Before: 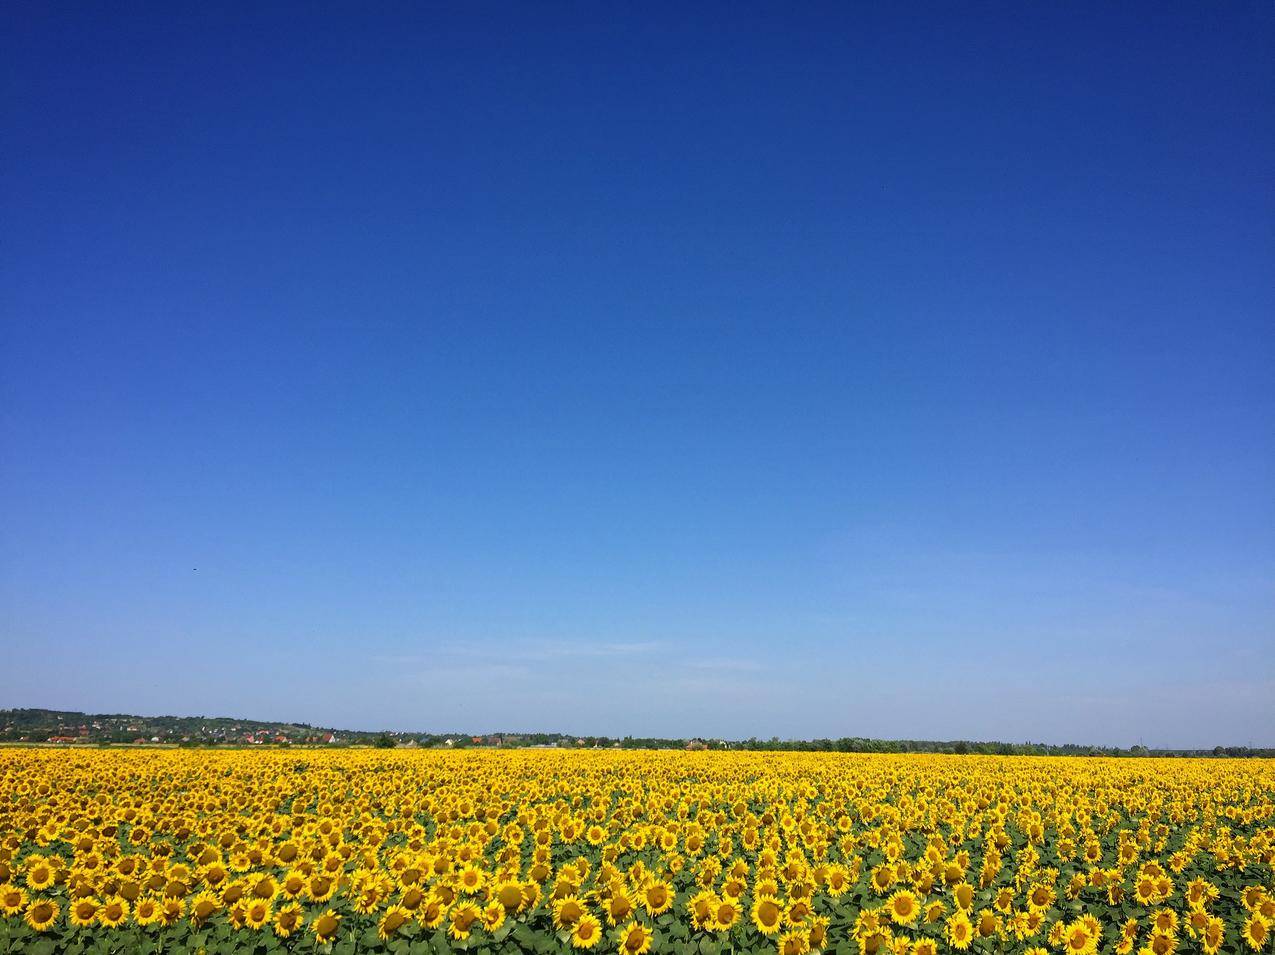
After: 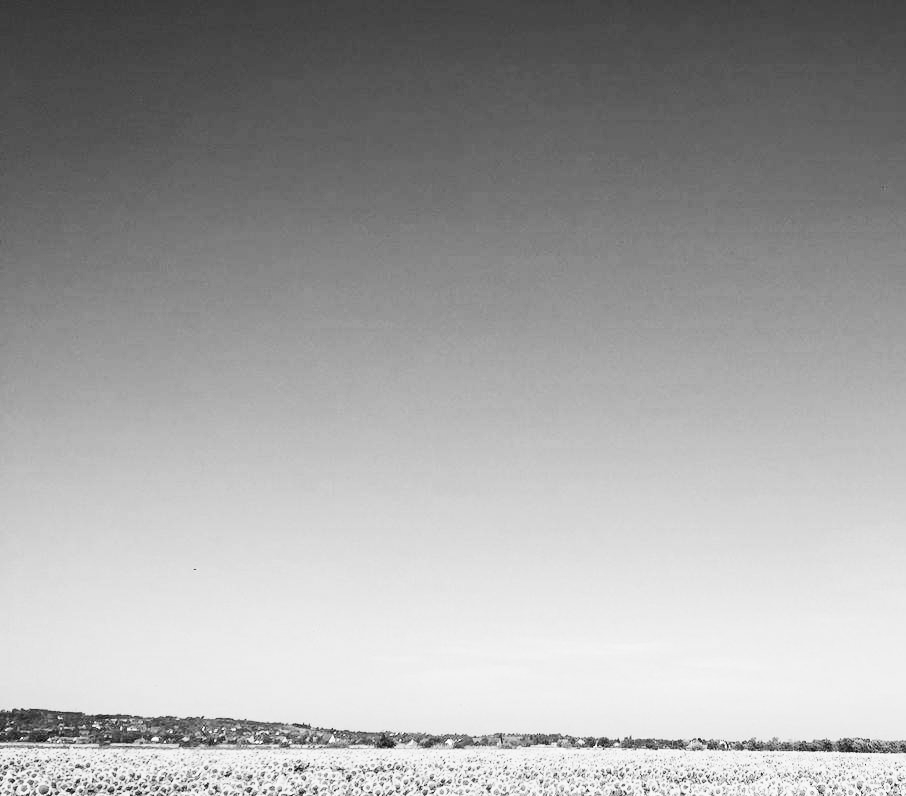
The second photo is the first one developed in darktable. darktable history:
base curve: curves: ch0 [(0, 0.003) (0.001, 0.002) (0.006, 0.004) (0.02, 0.022) (0.048, 0.086) (0.094, 0.234) (0.162, 0.431) (0.258, 0.629) (0.385, 0.8) (0.548, 0.918) (0.751, 0.988) (1, 1)], preserve colors none
contrast brightness saturation: contrast 0.1, saturation -0.36
monochrome: on, module defaults
crop: right 28.885%, bottom 16.626%
